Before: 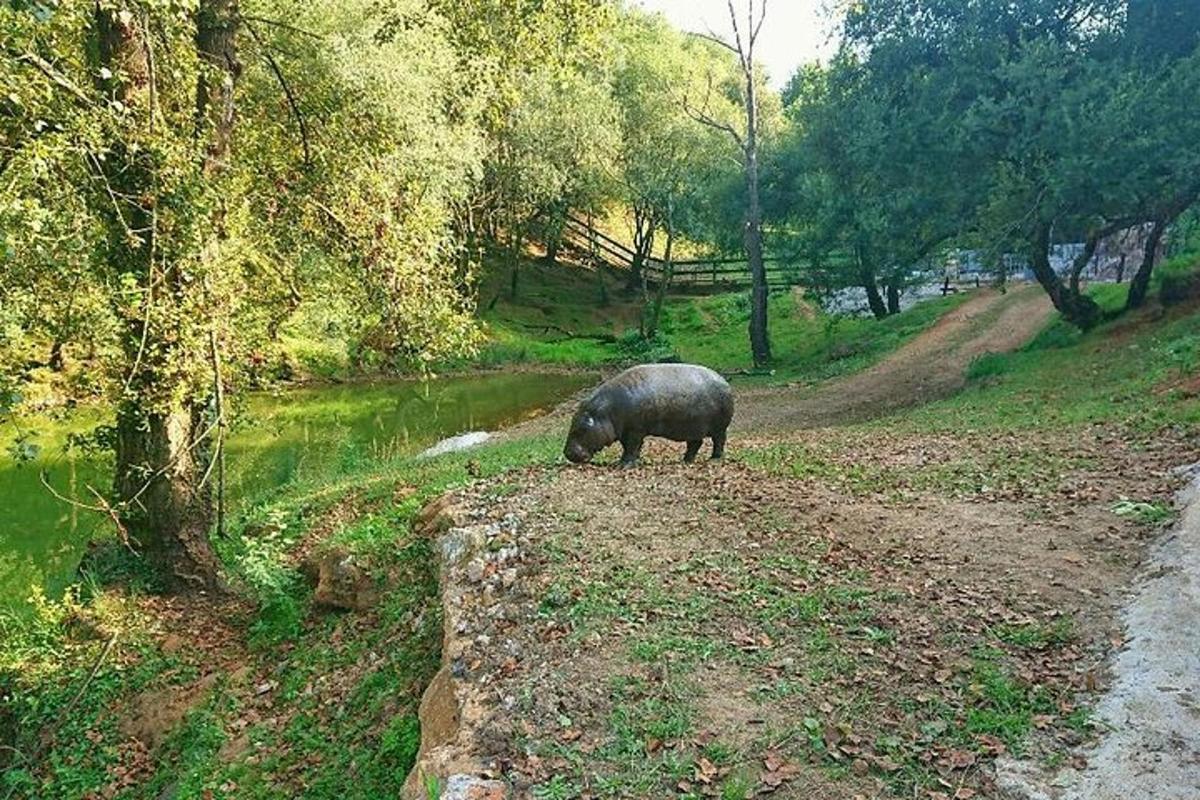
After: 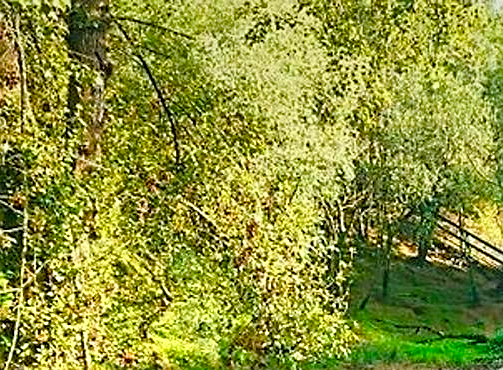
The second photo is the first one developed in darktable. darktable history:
contrast equalizer: y [[0.5, 0.501, 0.525, 0.597, 0.58, 0.514], [0.5 ×6], [0.5 ×6], [0 ×6], [0 ×6]]
contrast brightness saturation: brightness 0.09, saturation 0.19
crop and rotate: left 10.817%, top 0.062%, right 47.194%, bottom 53.626%
graduated density: on, module defaults
sharpen: radius 1.559, amount 0.373, threshold 1.271
color balance rgb: linear chroma grading › global chroma 8.12%, perceptual saturation grading › global saturation 9.07%, perceptual saturation grading › highlights -13.84%, perceptual saturation grading › mid-tones 14.88%, perceptual saturation grading › shadows 22.8%, perceptual brilliance grading › highlights 2.61%, global vibrance 12.07%
